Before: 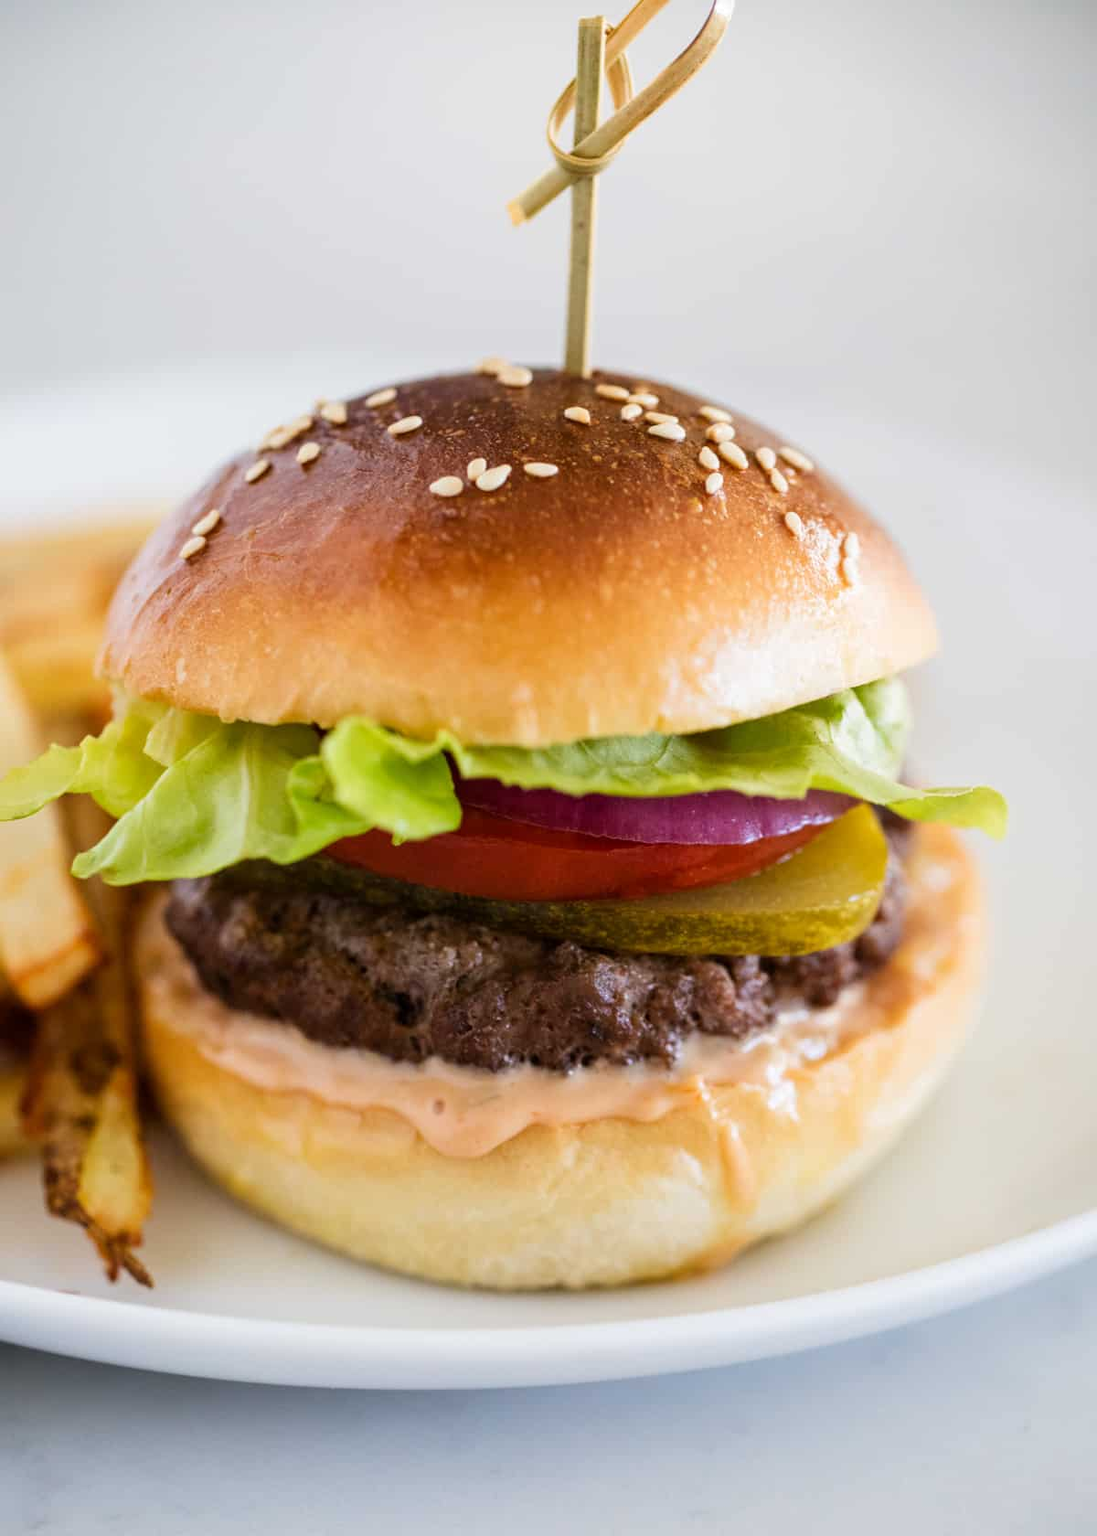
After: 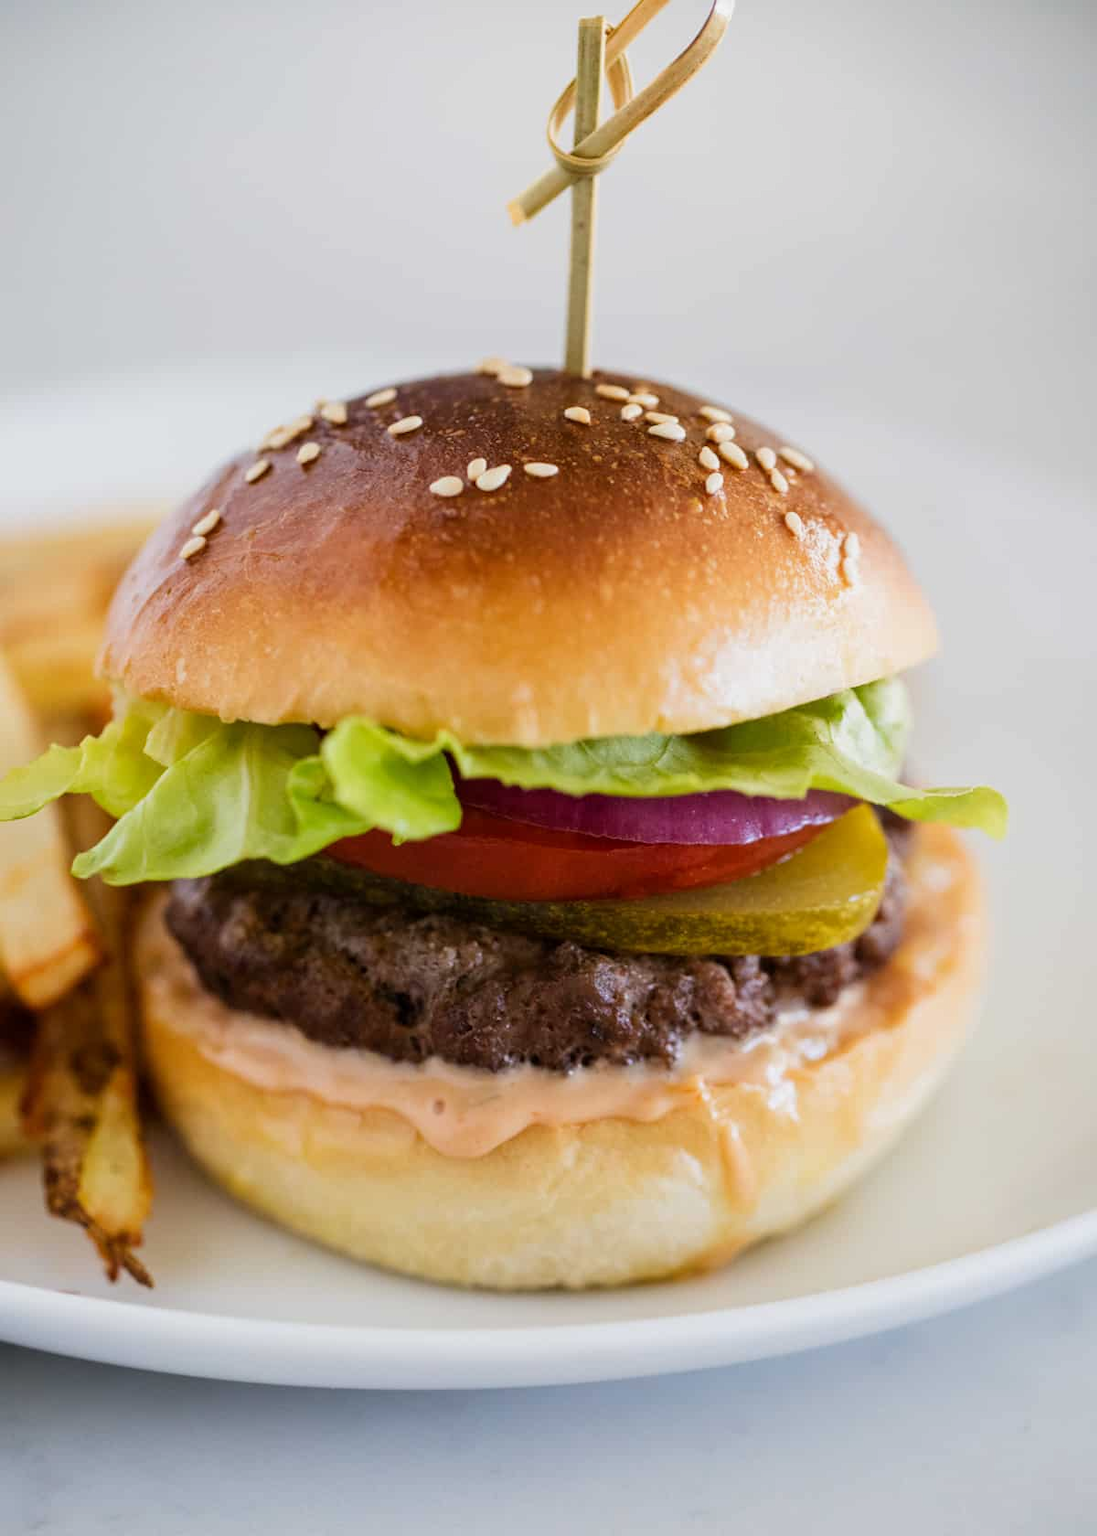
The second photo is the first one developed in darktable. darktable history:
exposure: exposure -0.156 EV, compensate highlight preservation false
